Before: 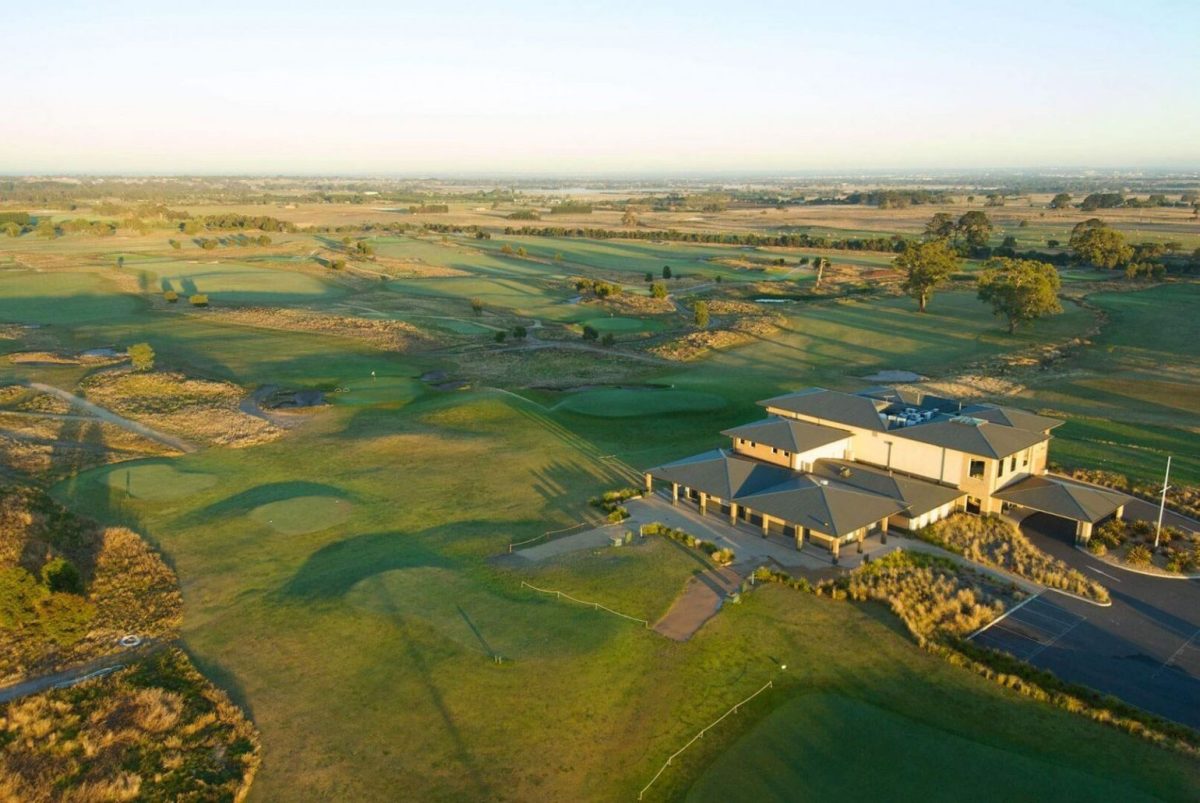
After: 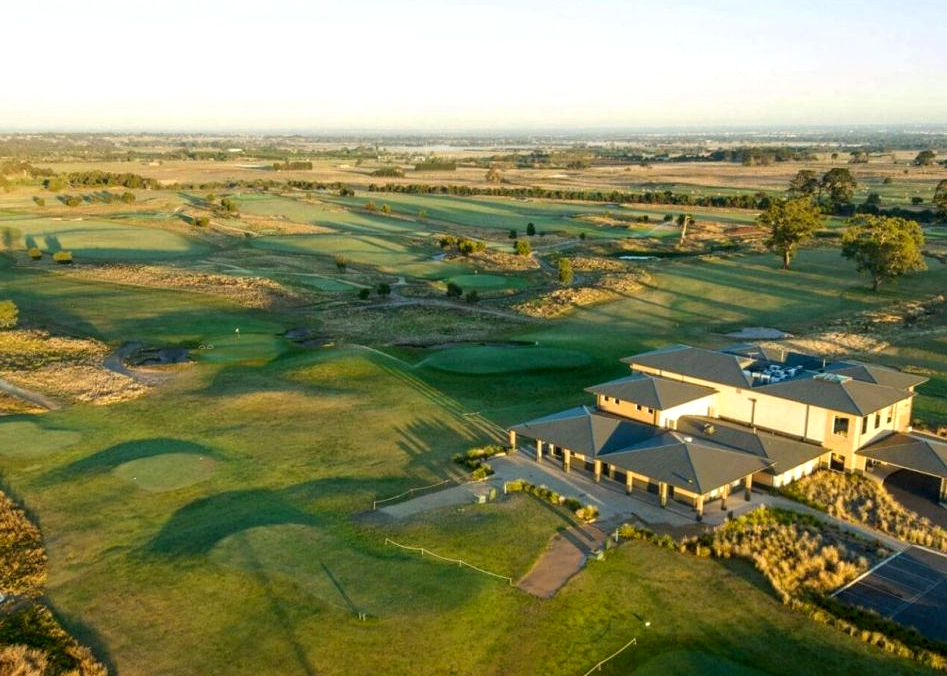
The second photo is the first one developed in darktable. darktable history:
crop: left 11.415%, top 5.397%, right 9.588%, bottom 10.346%
contrast brightness saturation: saturation 0.127
local contrast: detail 150%
